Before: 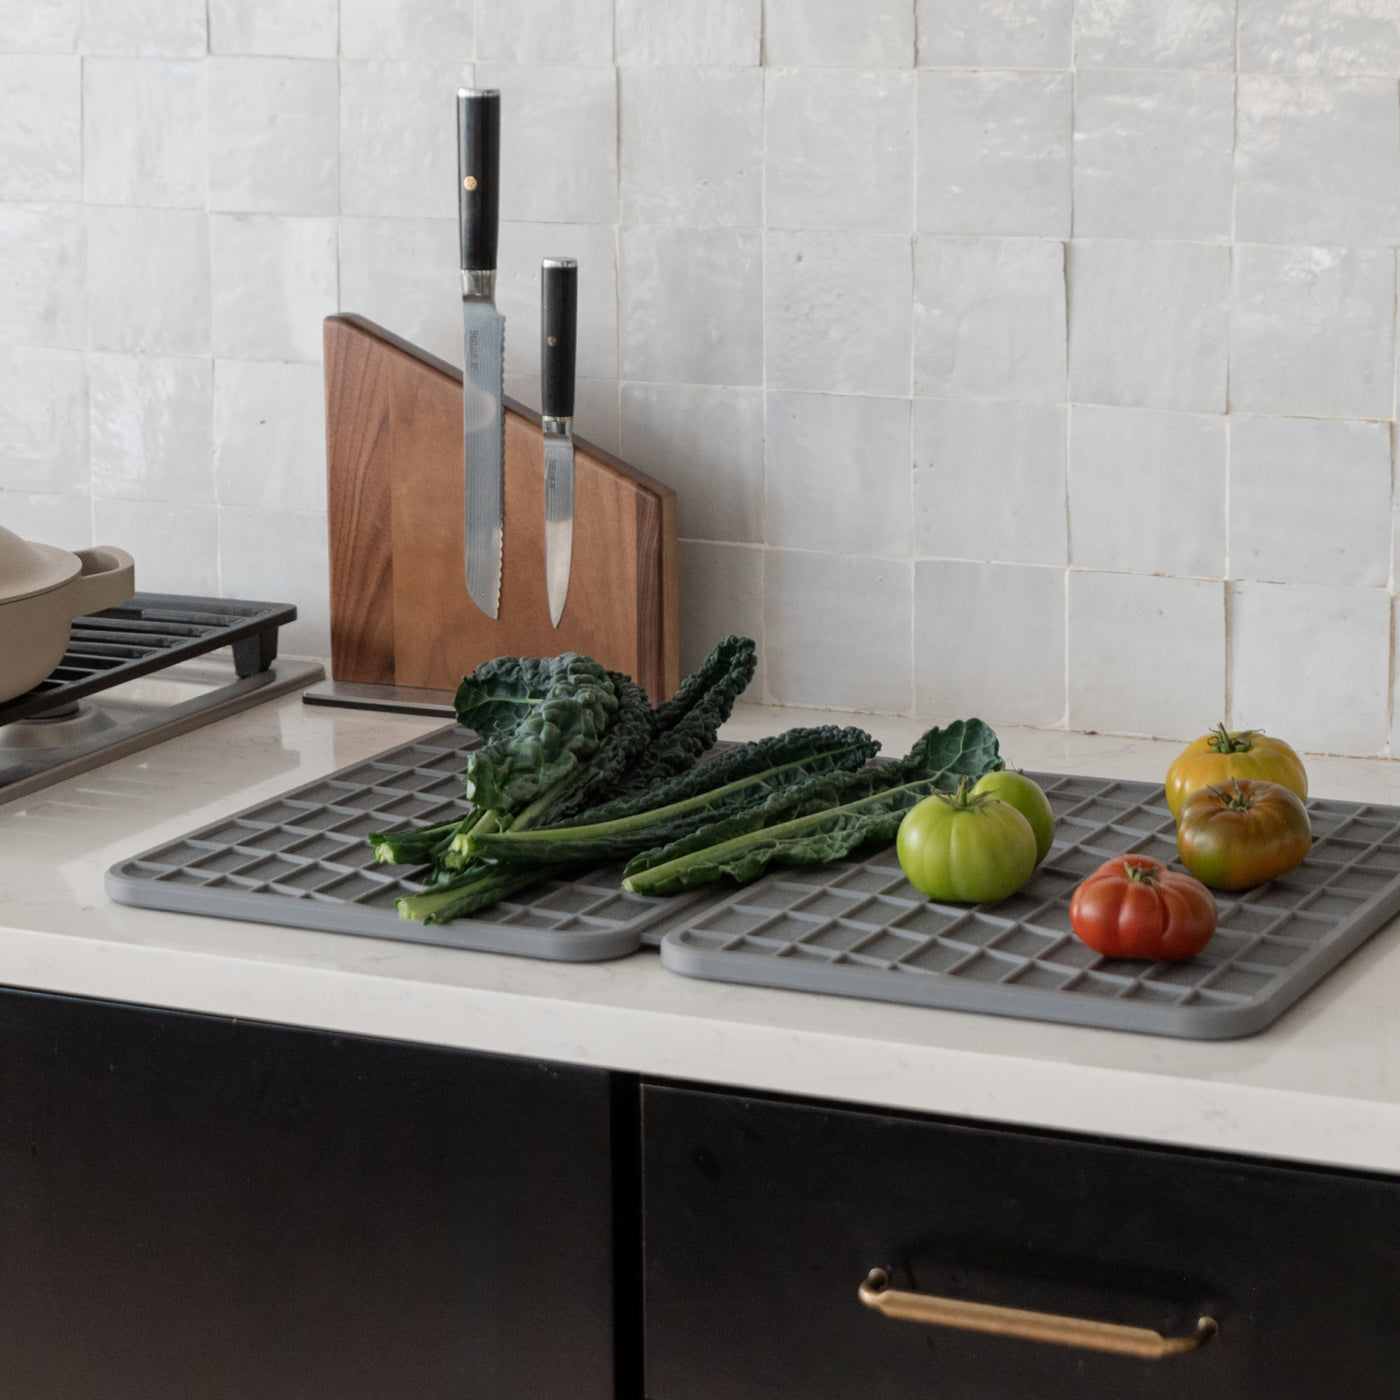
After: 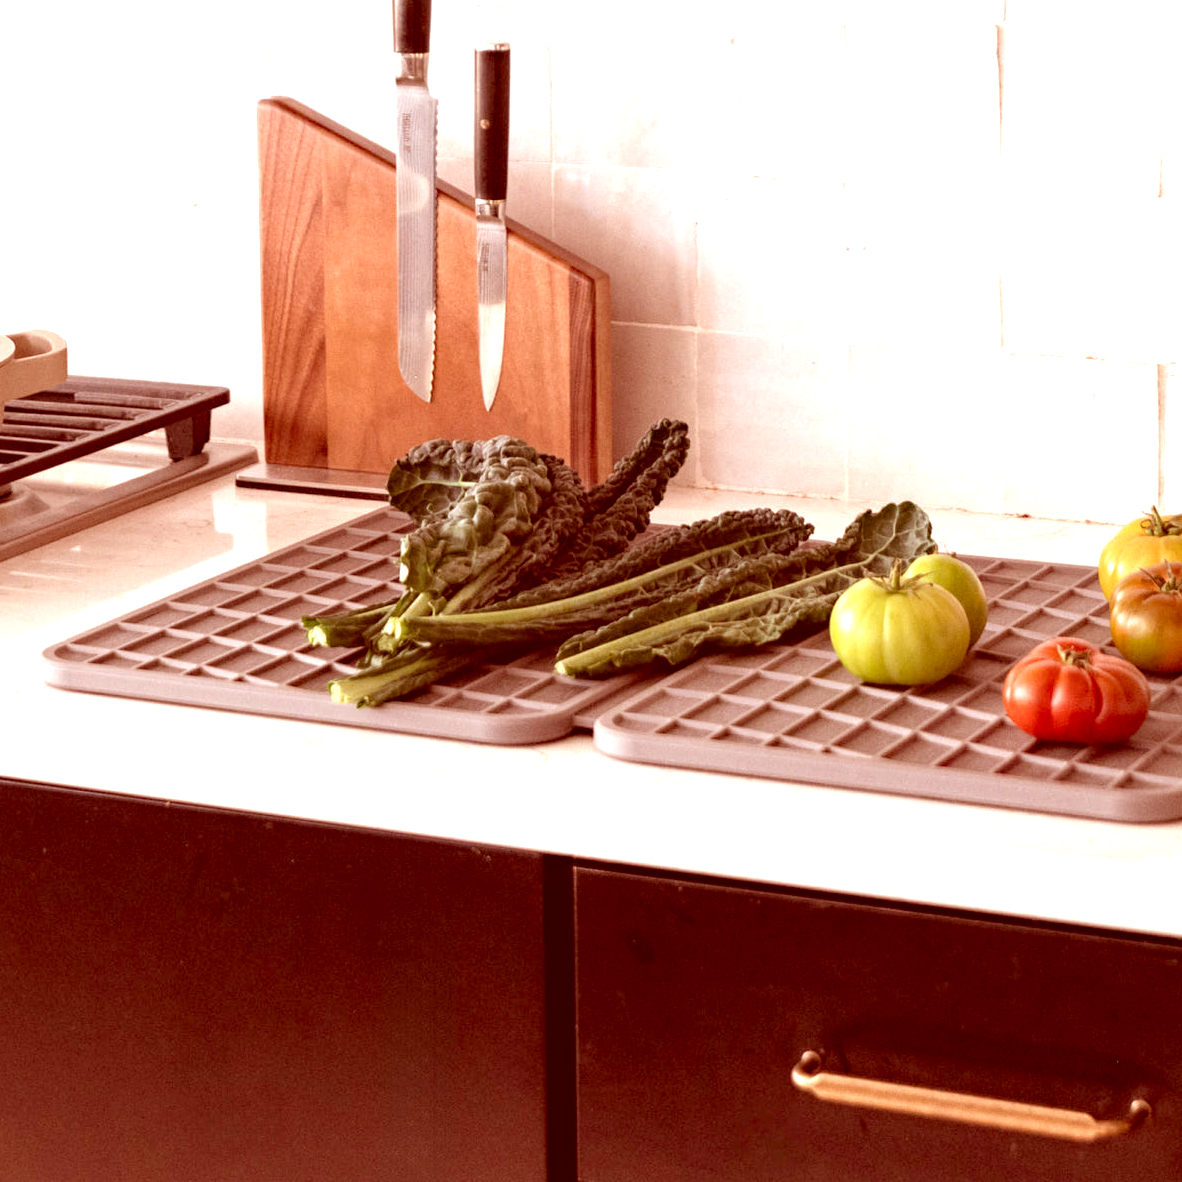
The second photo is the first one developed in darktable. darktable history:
color correction: highlights a* 9.03, highlights b* 8.71, shadows a* 40, shadows b* 40, saturation 0.8
exposure: black level correction 0, exposure 1.388 EV, compensate exposure bias true, compensate highlight preservation false
crop and rotate: left 4.842%, top 15.51%, right 10.668%
haze removal: compatibility mode true, adaptive false
rgb levels: mode RGB, independent channels, levels [[0, 0.474, 1], [0, 0.5, 1], [0, 0.5, 1]]
